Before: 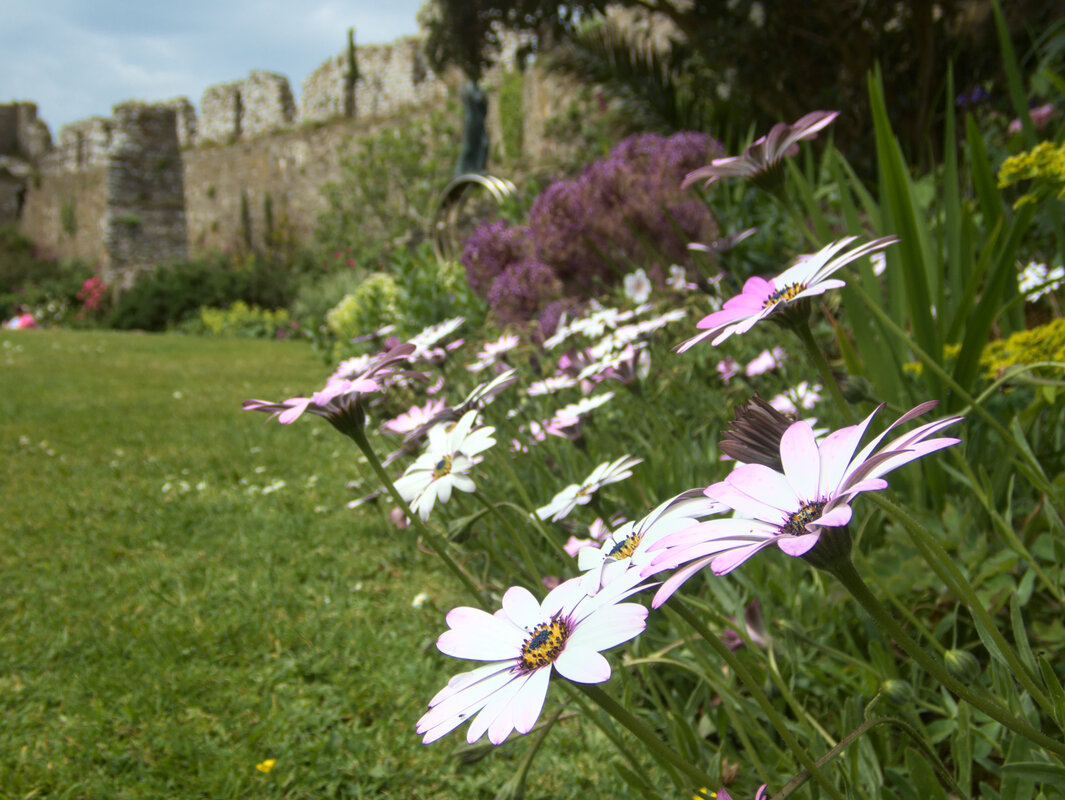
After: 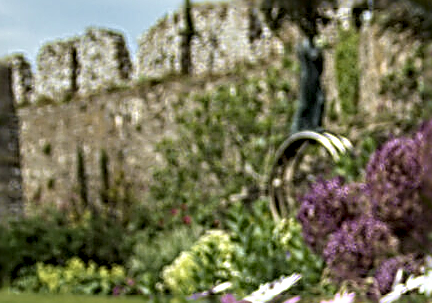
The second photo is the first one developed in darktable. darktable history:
local contrast: highlights 25%, detail 150%
sharpen: radius 3.158, amount 1.731
crop: left 15.452%, top 5.459%, right 43.956%, bottom 56.62%
